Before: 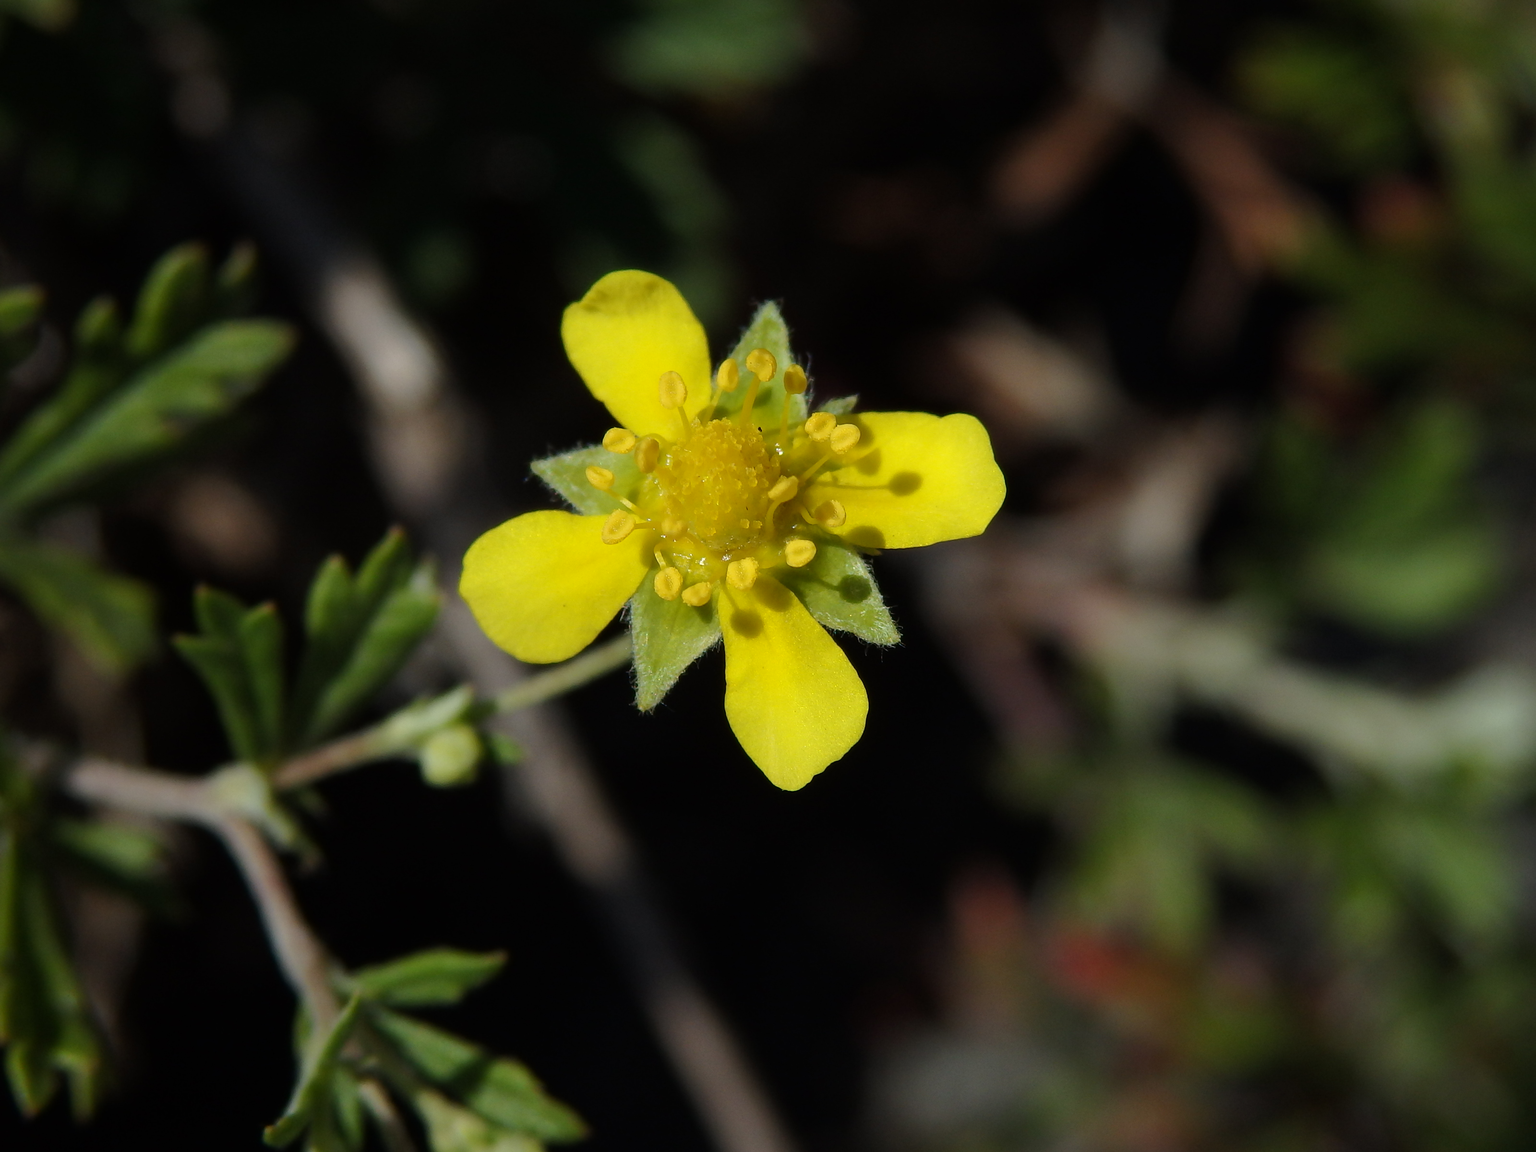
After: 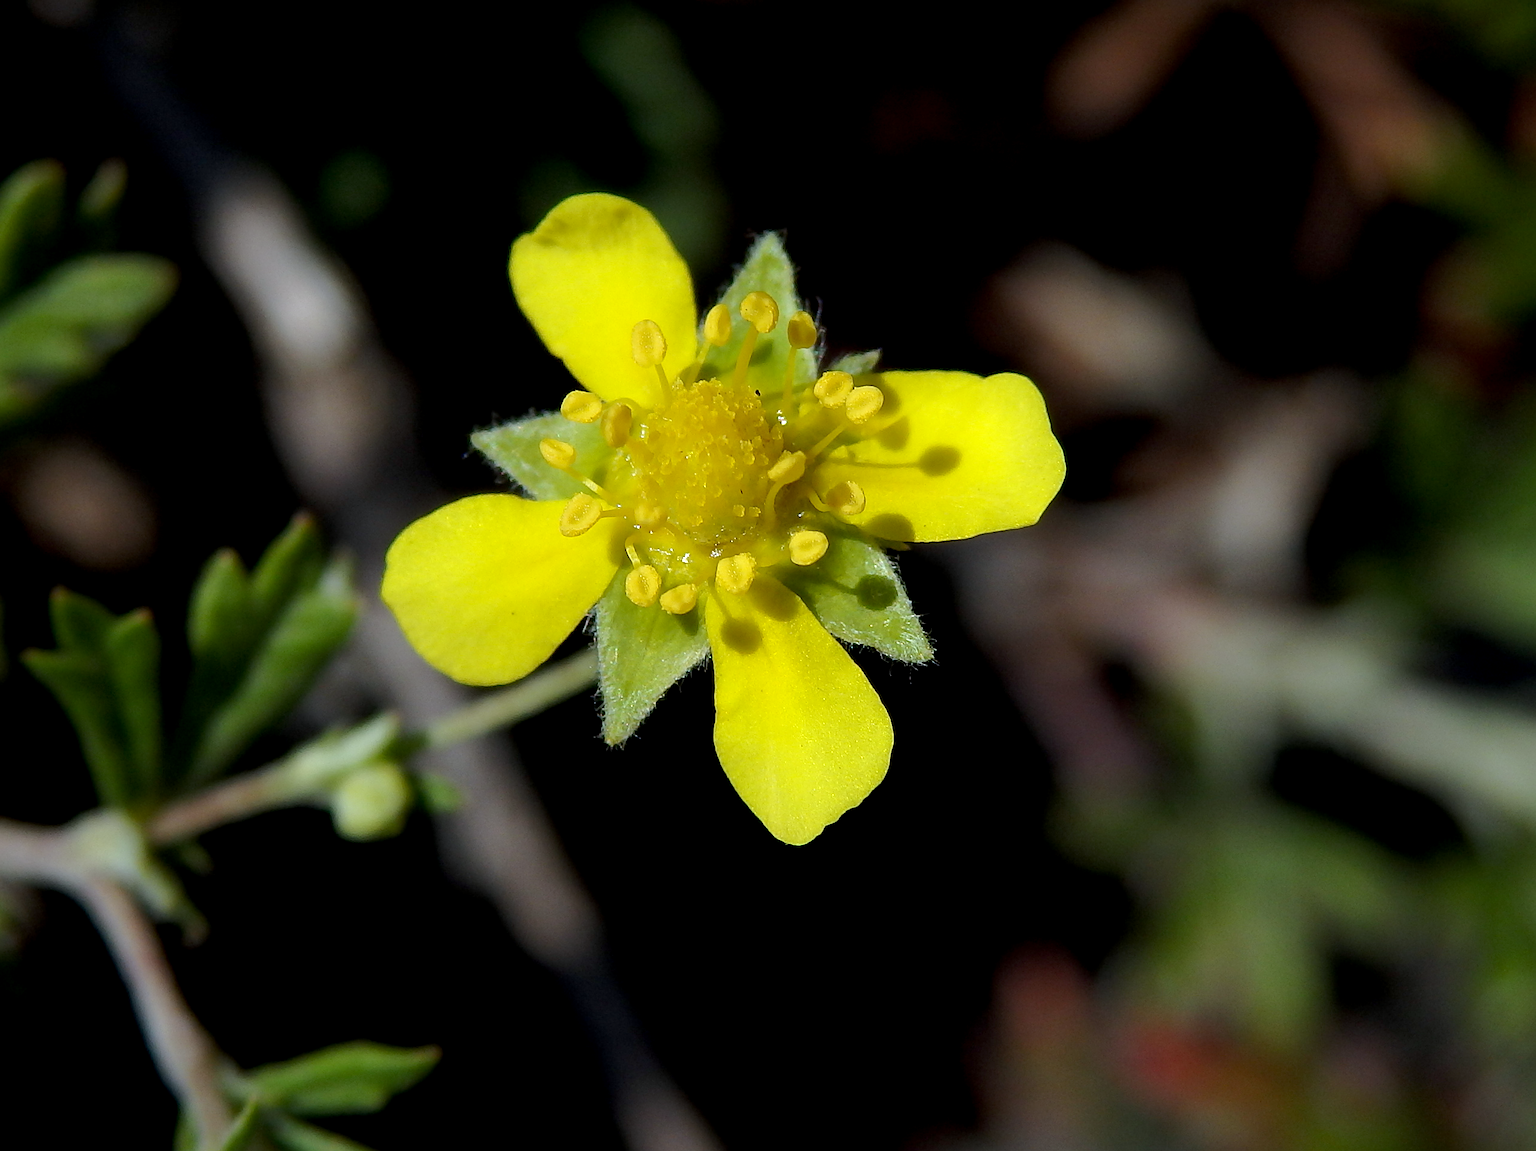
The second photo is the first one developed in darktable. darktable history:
sharpen: amount 0.55
white balance: red 0.954, blue 1.079
exposure: black level correction 0.005, exposure 0.286 EV, compensate highlight preservation false
crop and rotate: left 10.071%, top 10.071%, right 10.02%, bottom 10.02%
